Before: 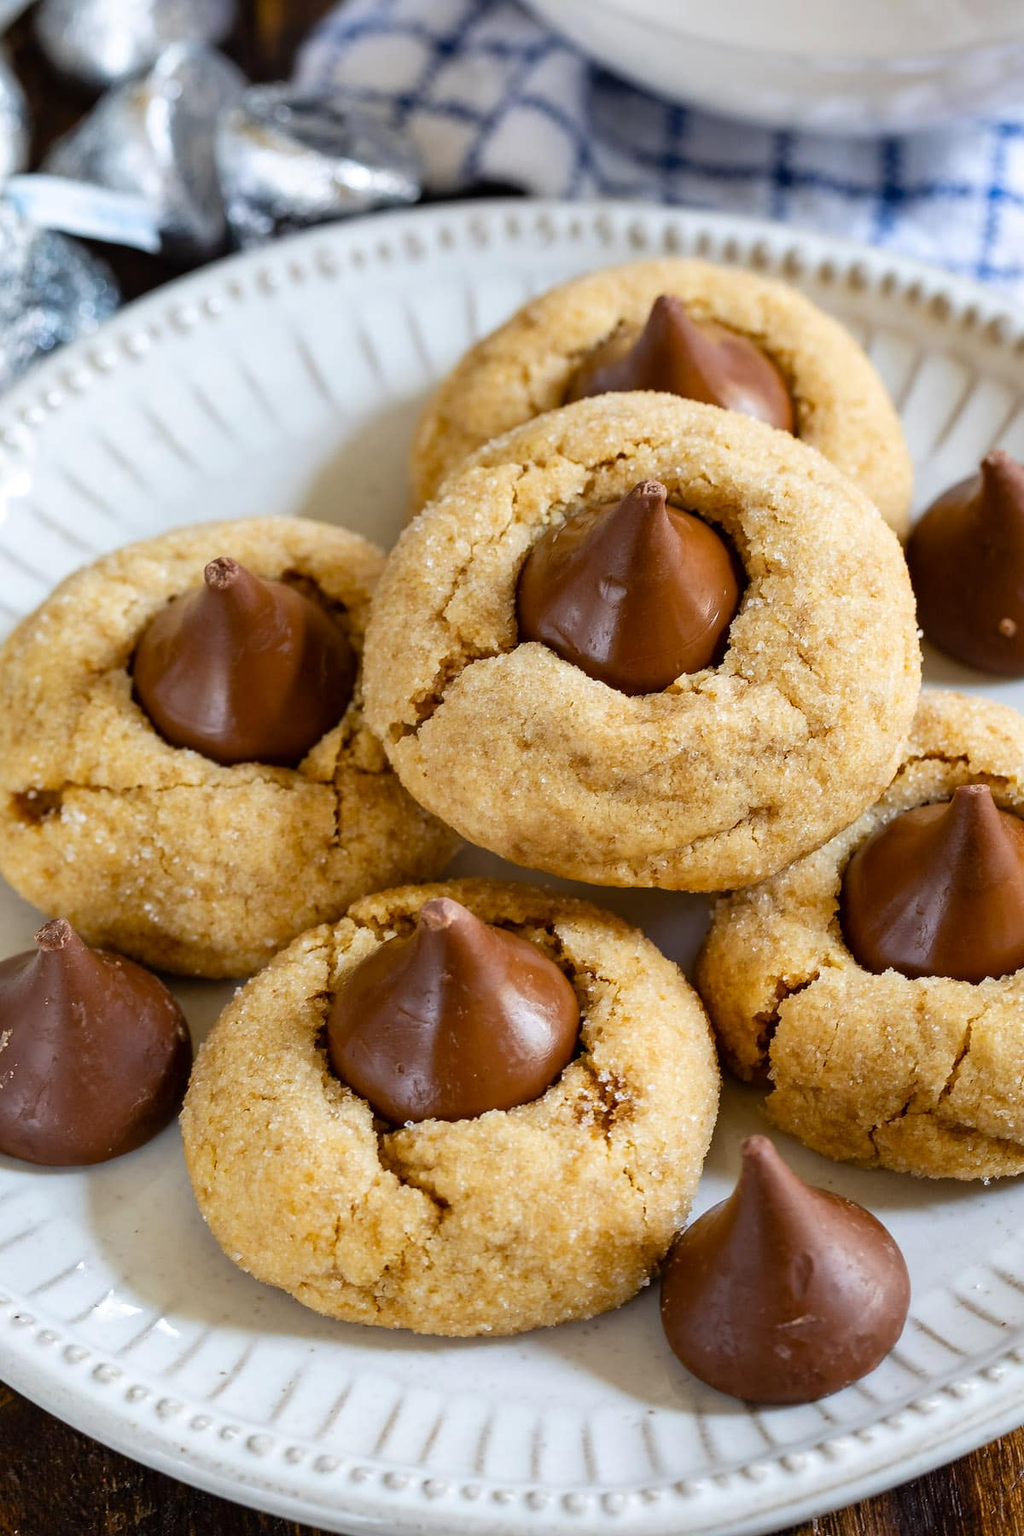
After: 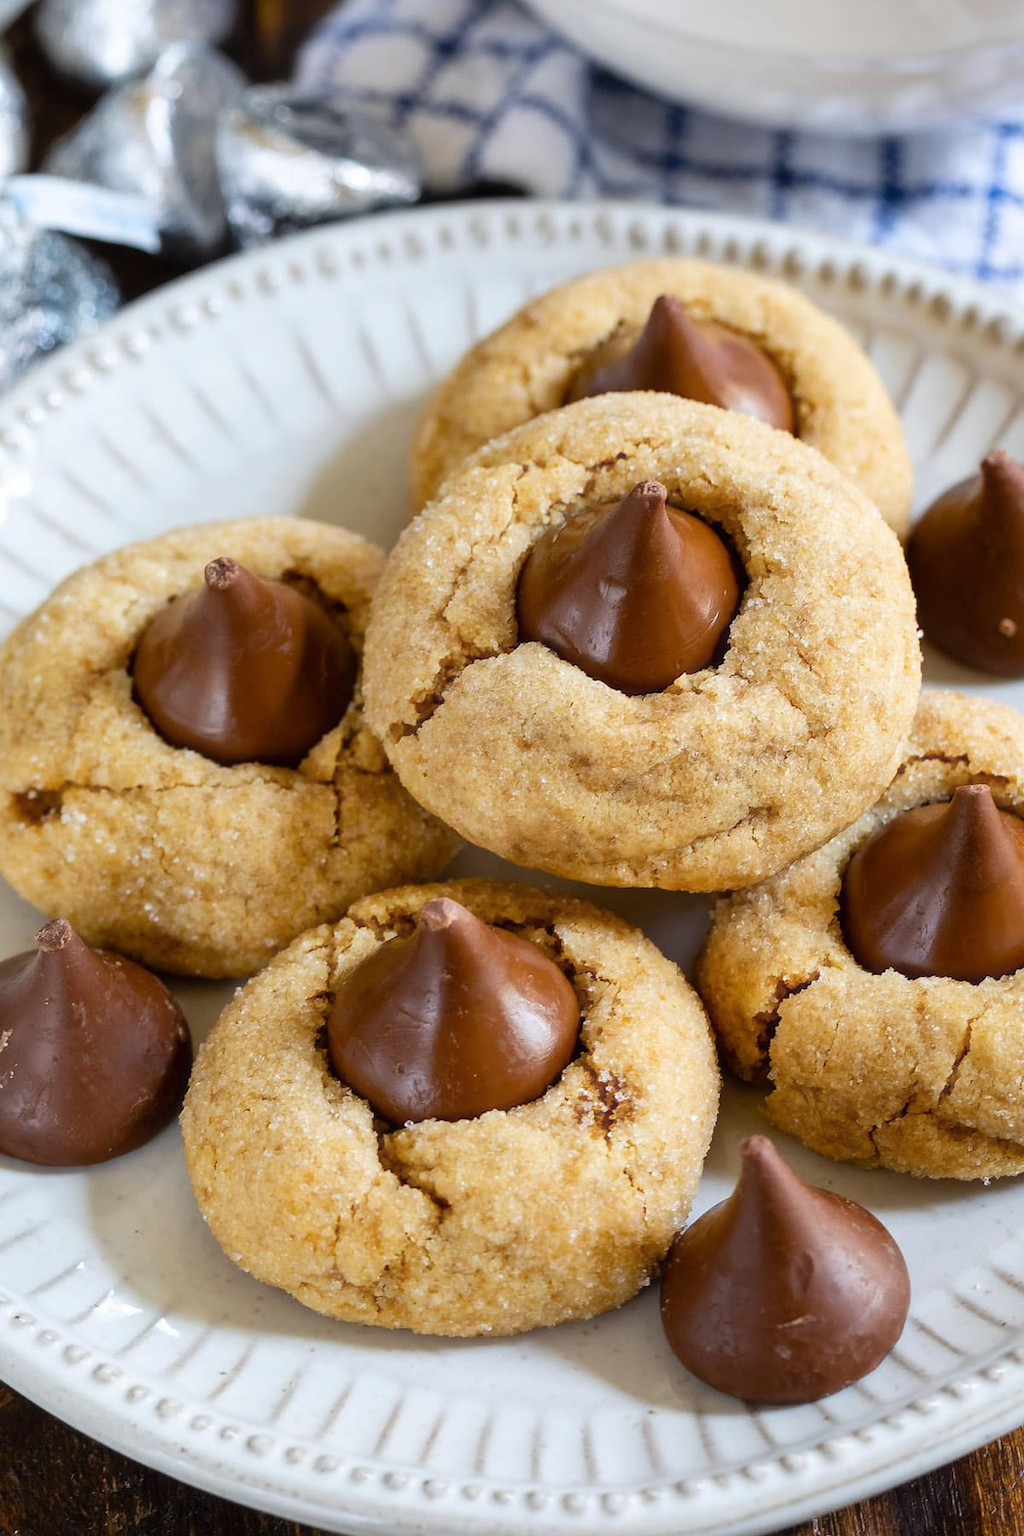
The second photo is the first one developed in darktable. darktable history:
haze removal: strength -0.096, compatibility mode true, adaptive false
